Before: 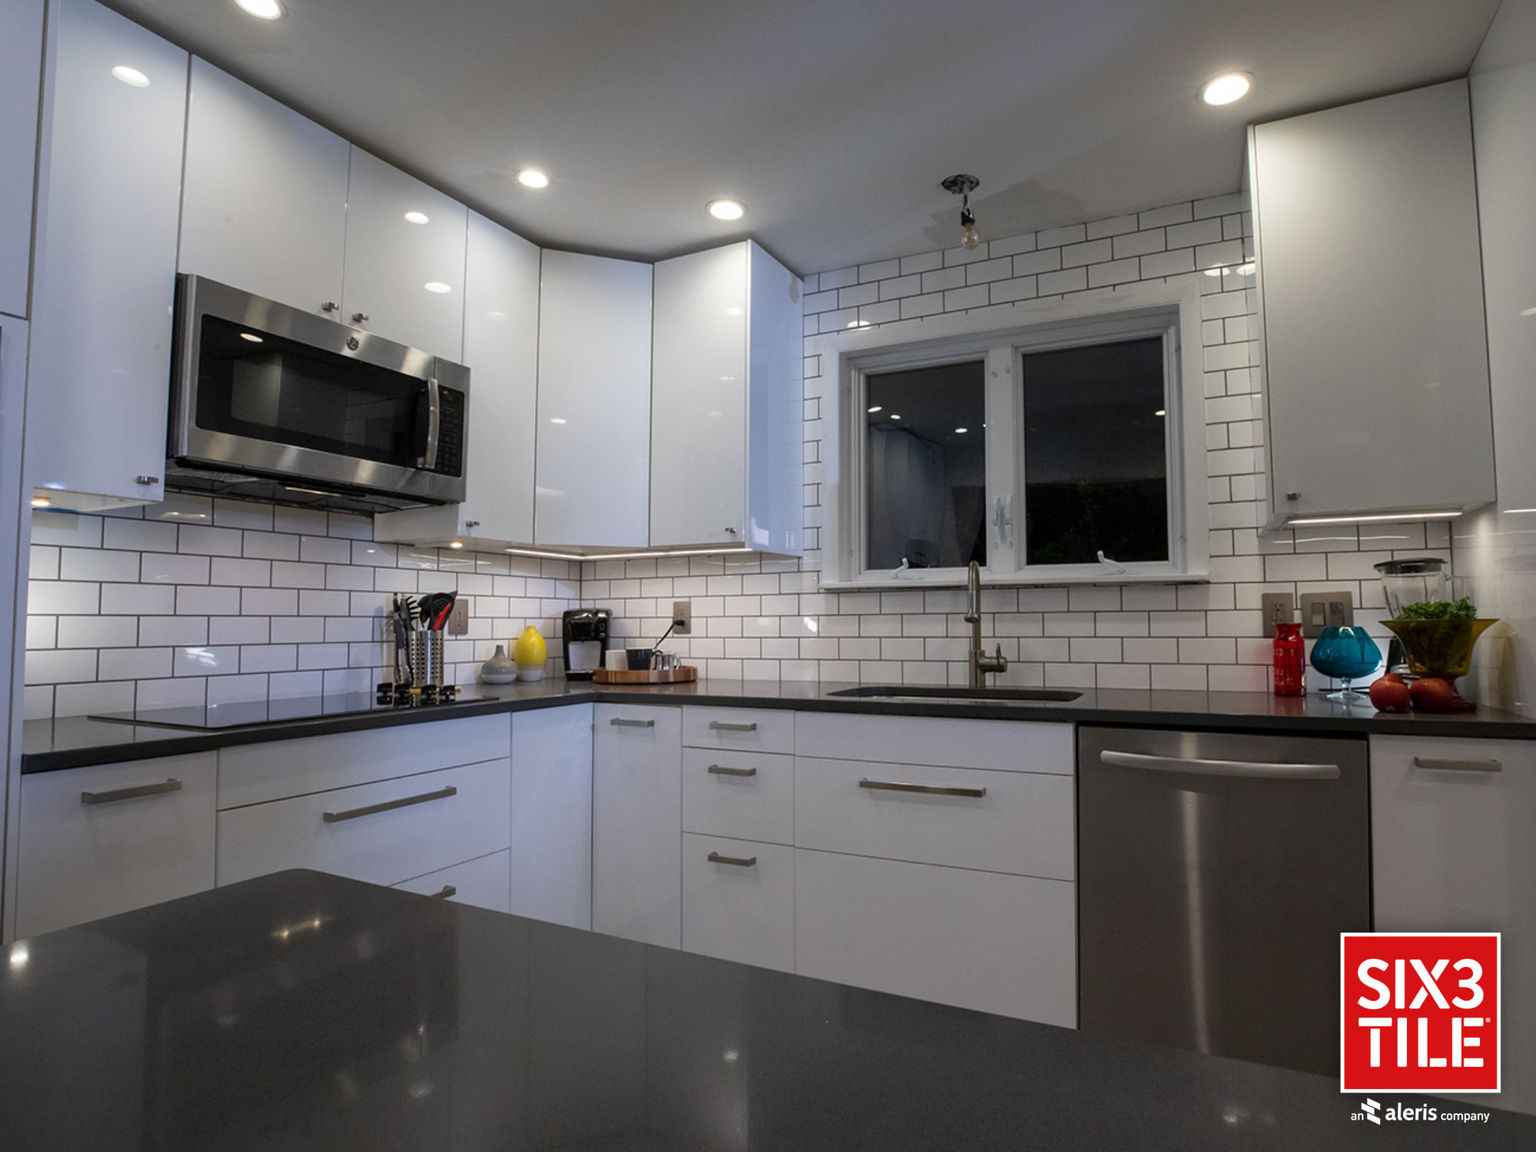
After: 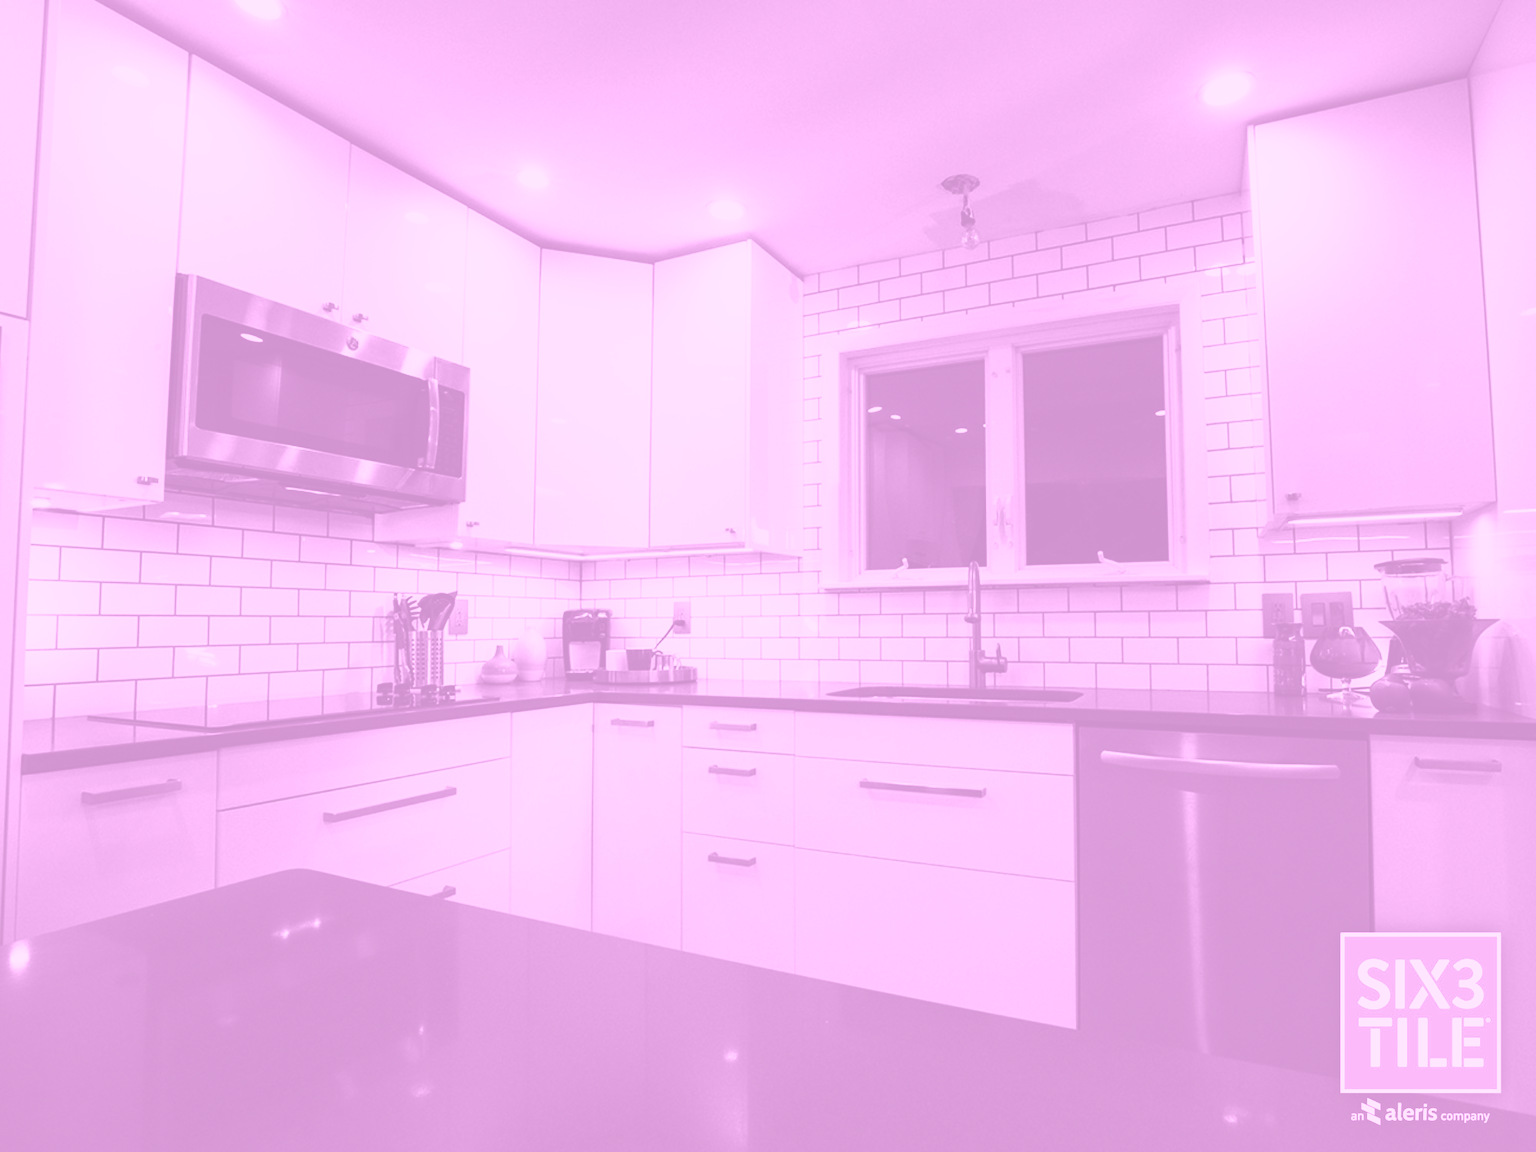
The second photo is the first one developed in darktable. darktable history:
contrast brightness saturation: contrast 0.43, brightness 0.56, saturation -0.19
color correction: saturation 1.32
colorize: hue 331.2°, saturation 75%, source mix 30.28%, lightness 70.52%, version 1
levels: levels [0, 0.618, 1]
